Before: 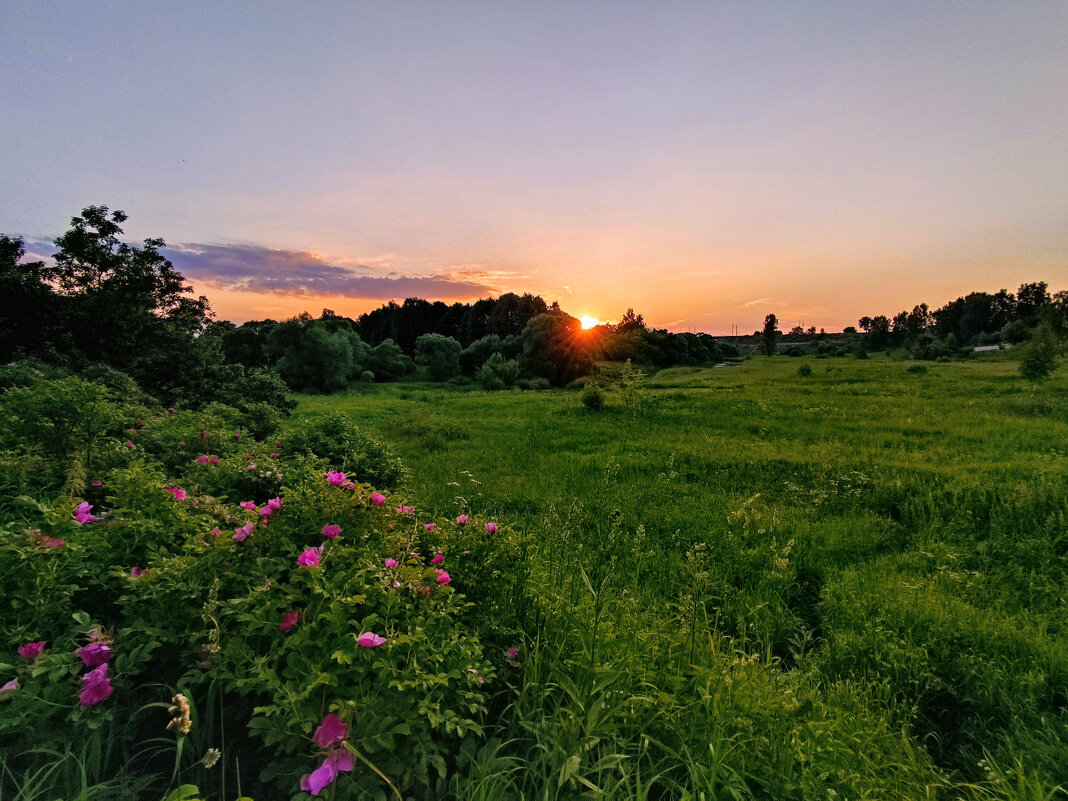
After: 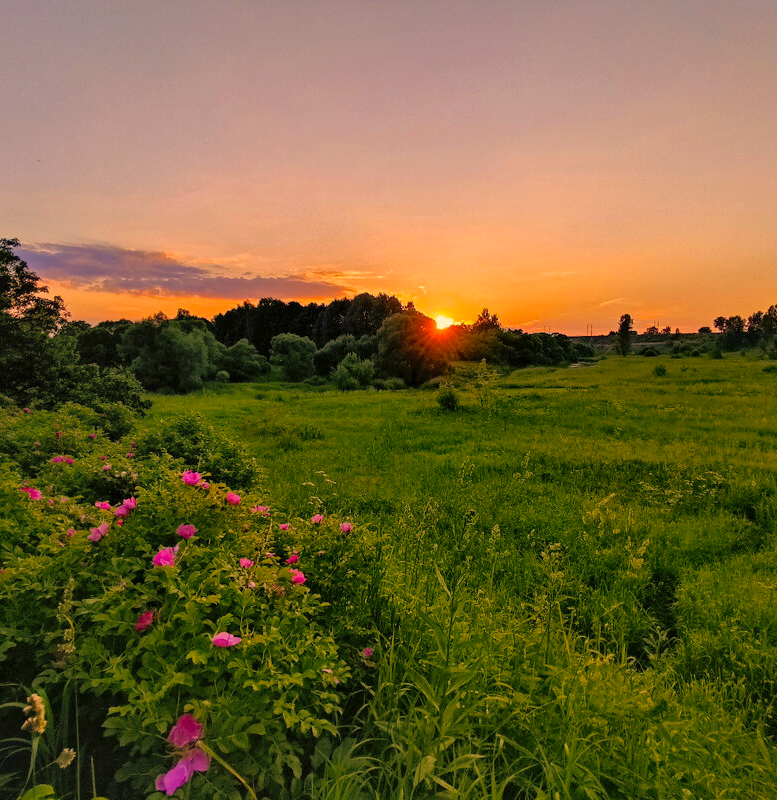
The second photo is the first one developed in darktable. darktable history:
crop: left 13.63%, right 13.428%
shadows and highlights: highlights color adjustment 72.44%
color correction: highlights a* 14.78, highlights b* 31.45
base curve: curves: ch0 [(0, 0) (0.472, 0.455) (1, 1)], preserve colors none
